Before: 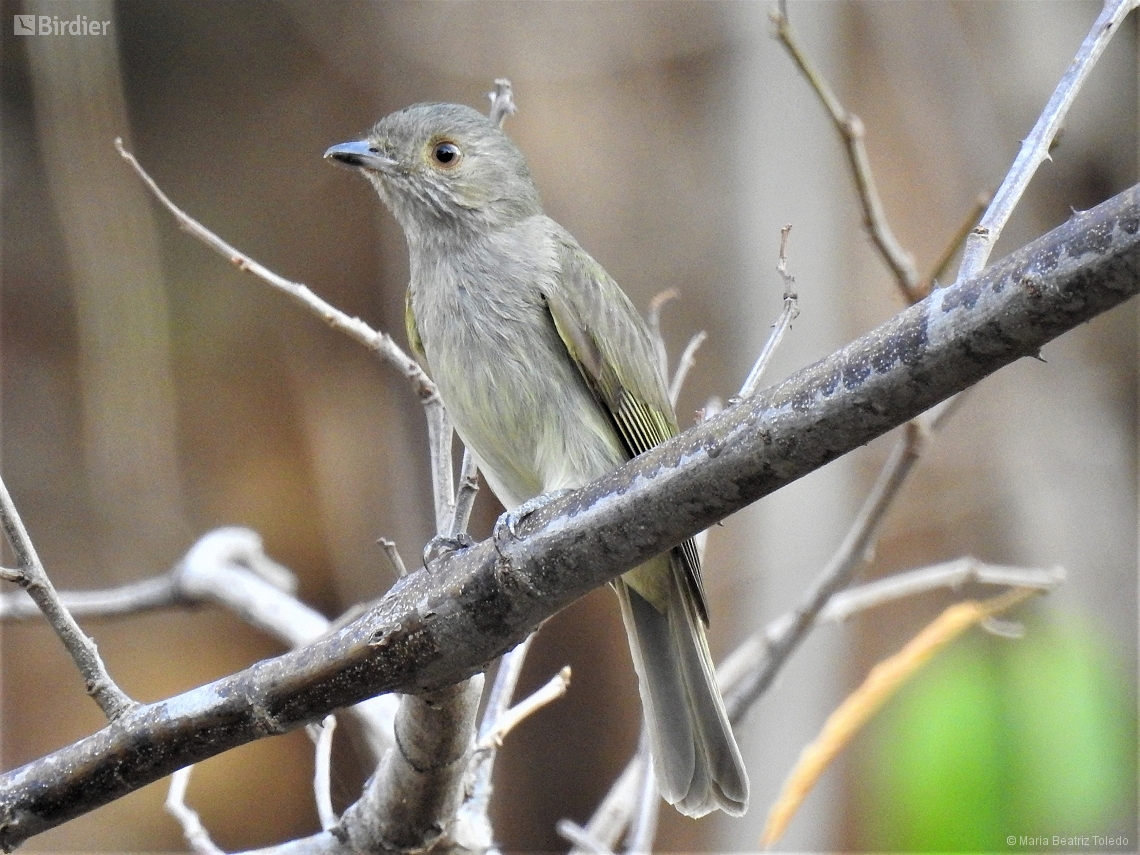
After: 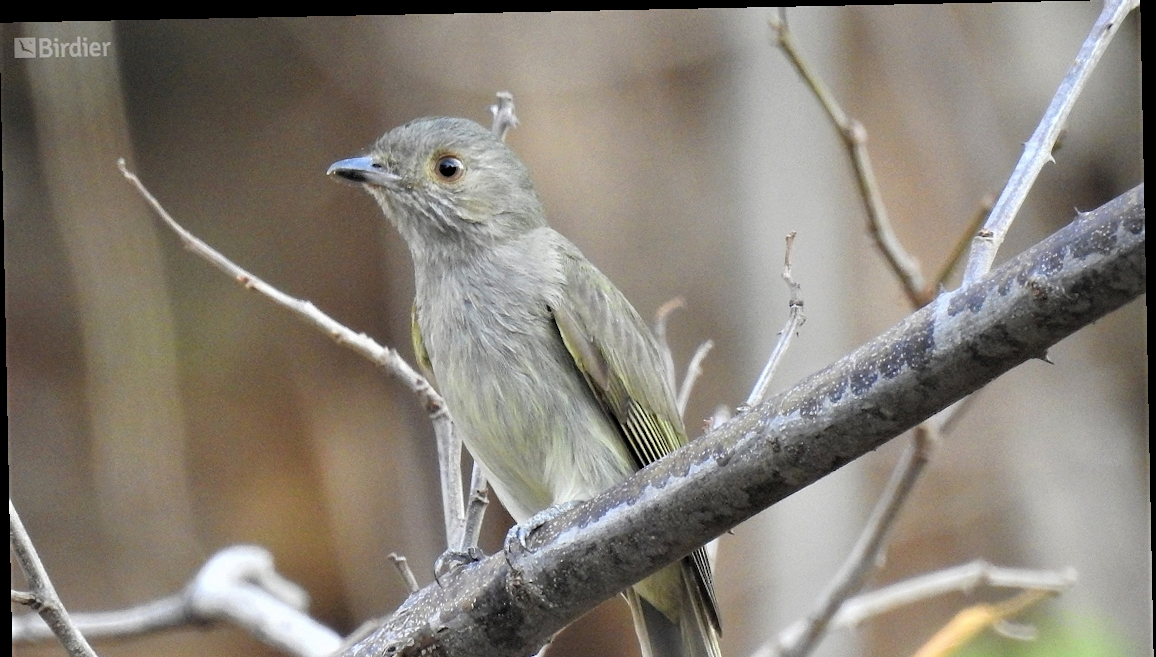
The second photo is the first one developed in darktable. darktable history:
crop: bottom 24.967%
rotate and perspective: rotation -1.17°, automatic cropping off
